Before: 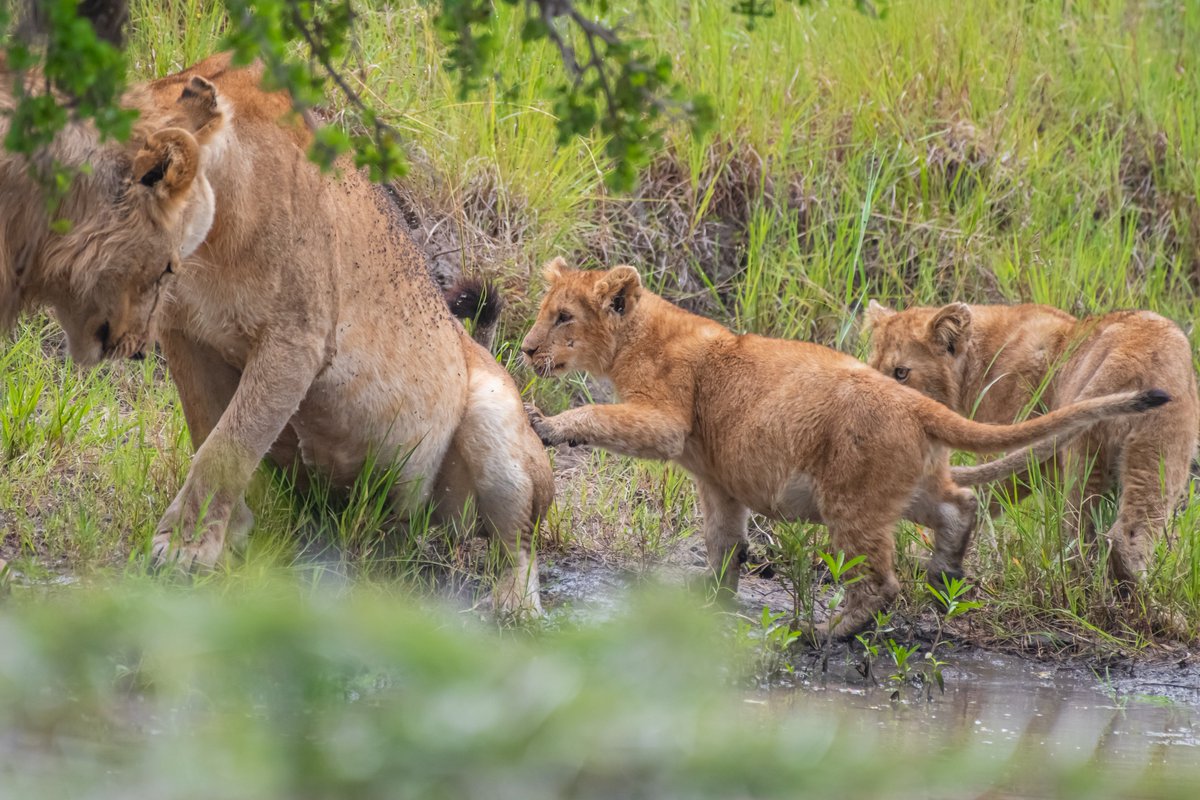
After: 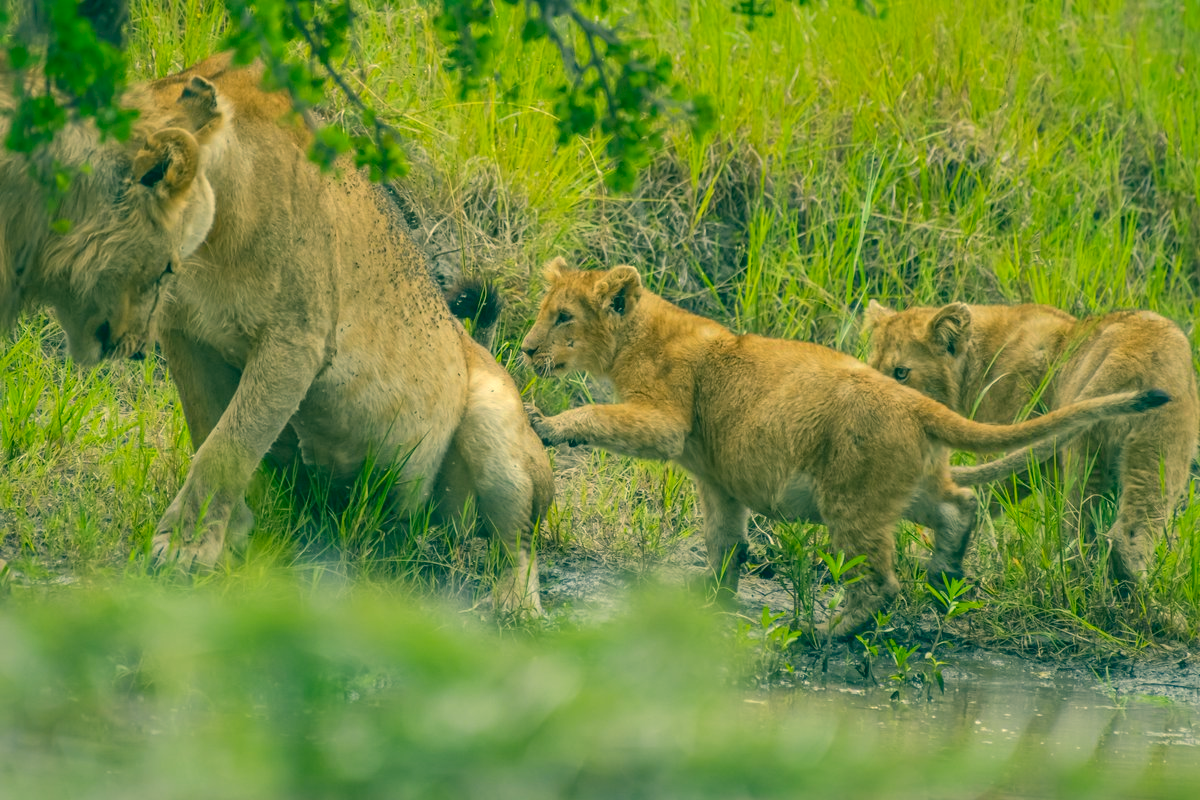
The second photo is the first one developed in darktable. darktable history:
color correction: highlights a* 1.83, highlights b* 34.02, shadows a* -36.68, shadows b* -5.48
shadows and highlights: on, module defaults
